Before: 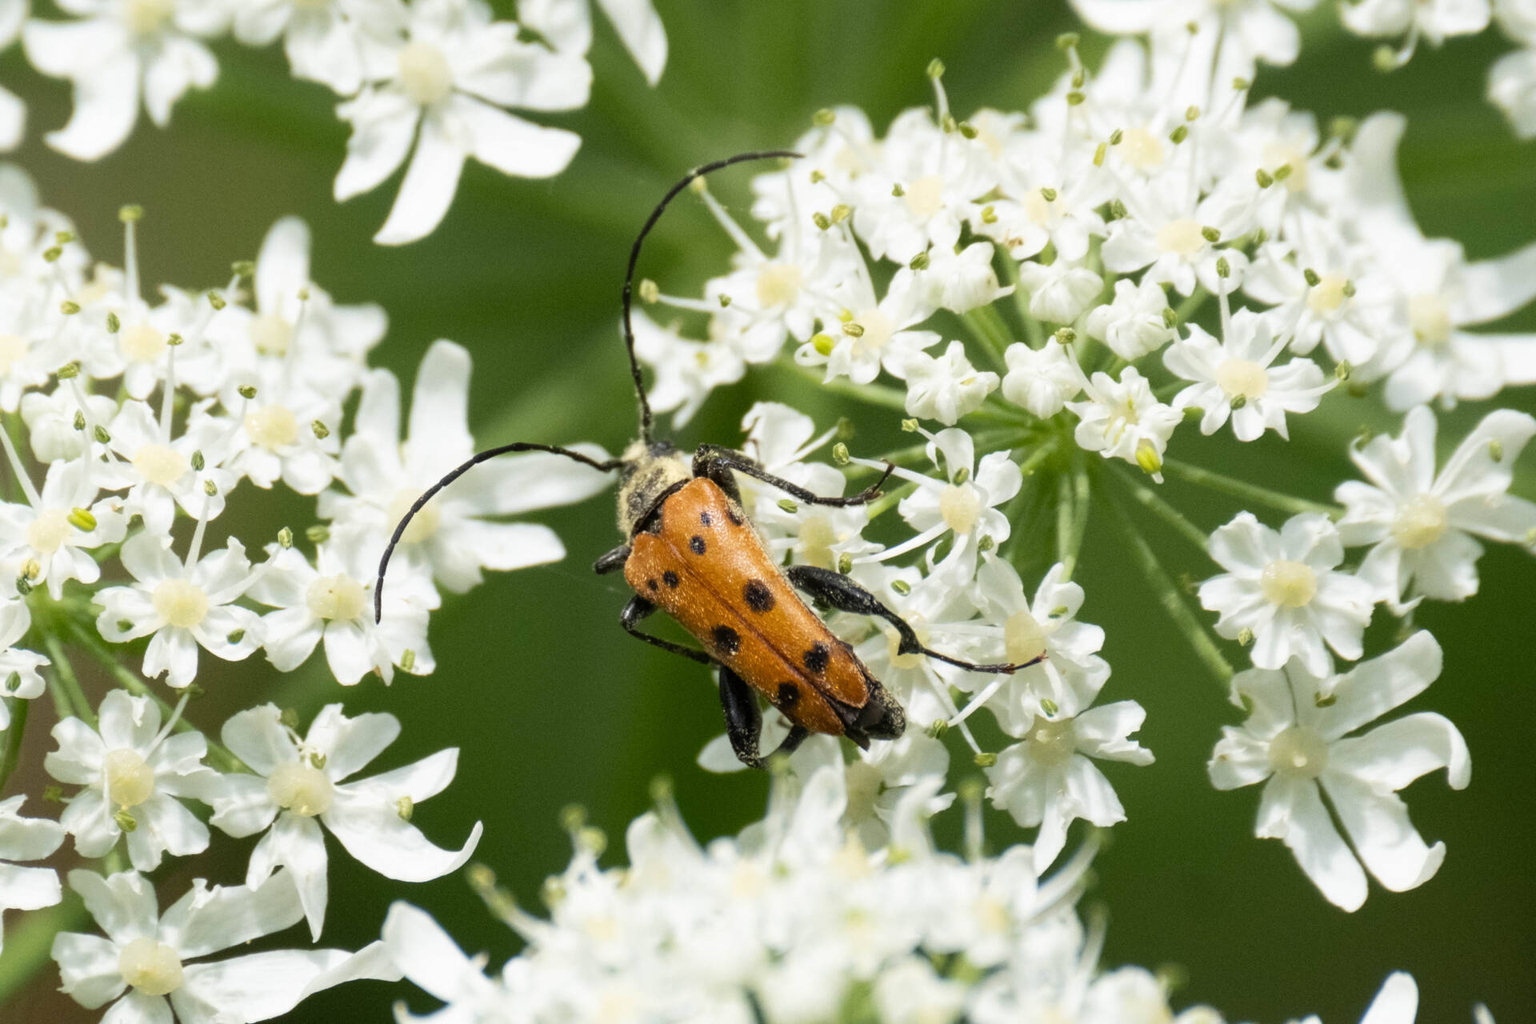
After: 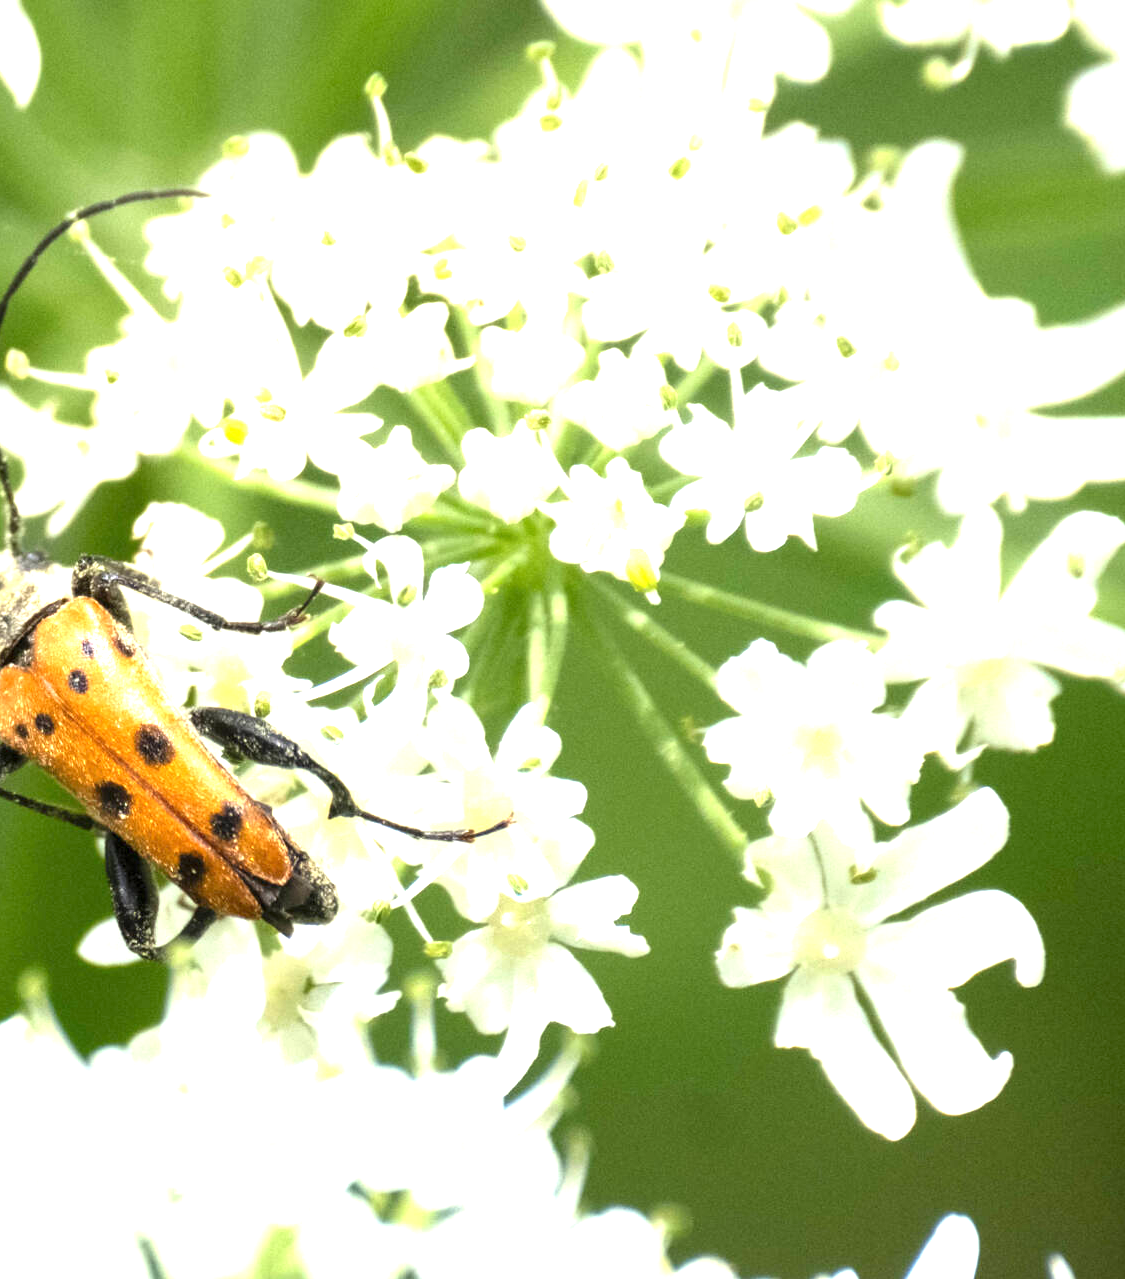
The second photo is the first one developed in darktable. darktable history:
exposure: exposure 1.5 EV, compensate highlight preservation false
white balance: emerald 1
crop: left 41.402%
